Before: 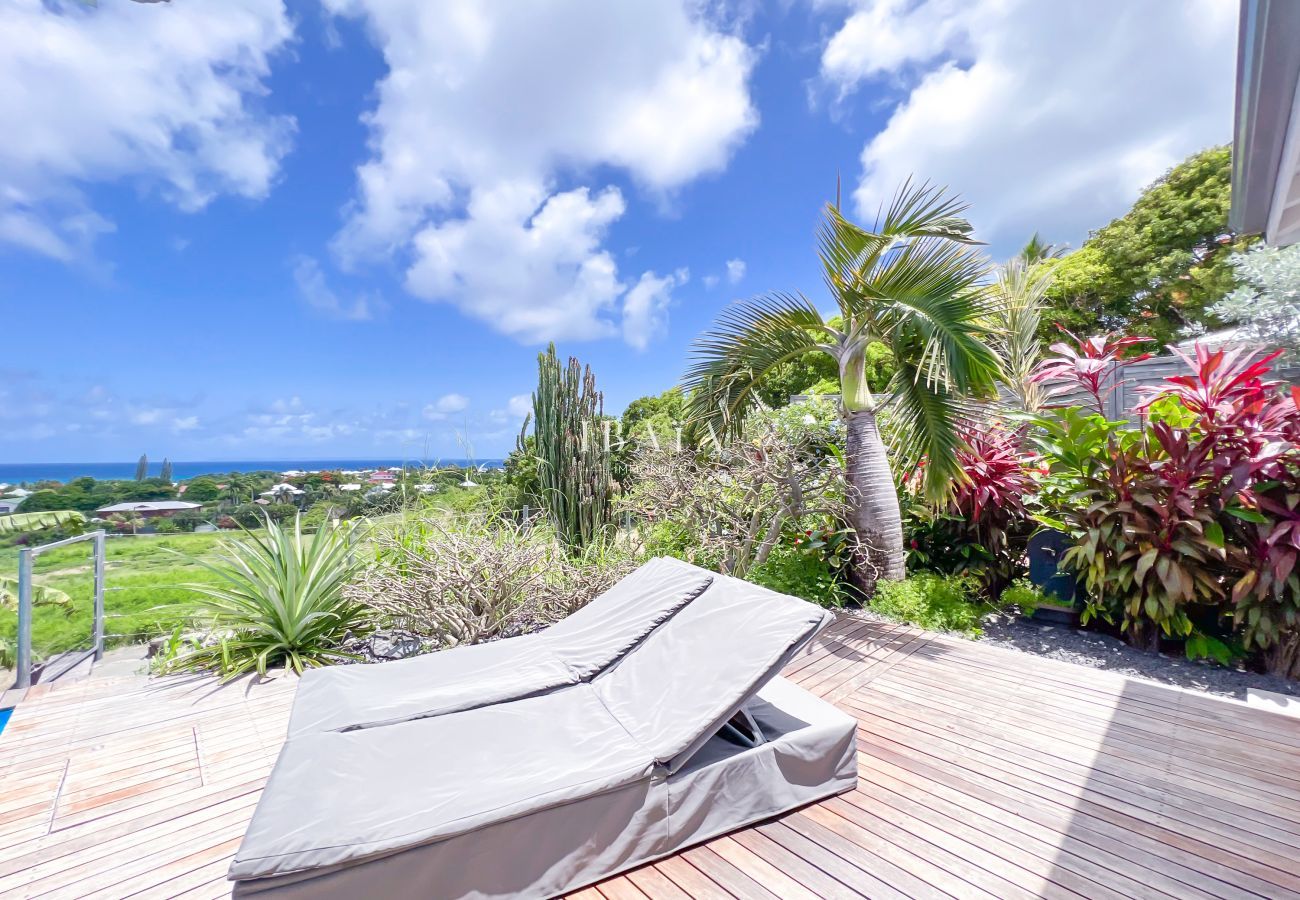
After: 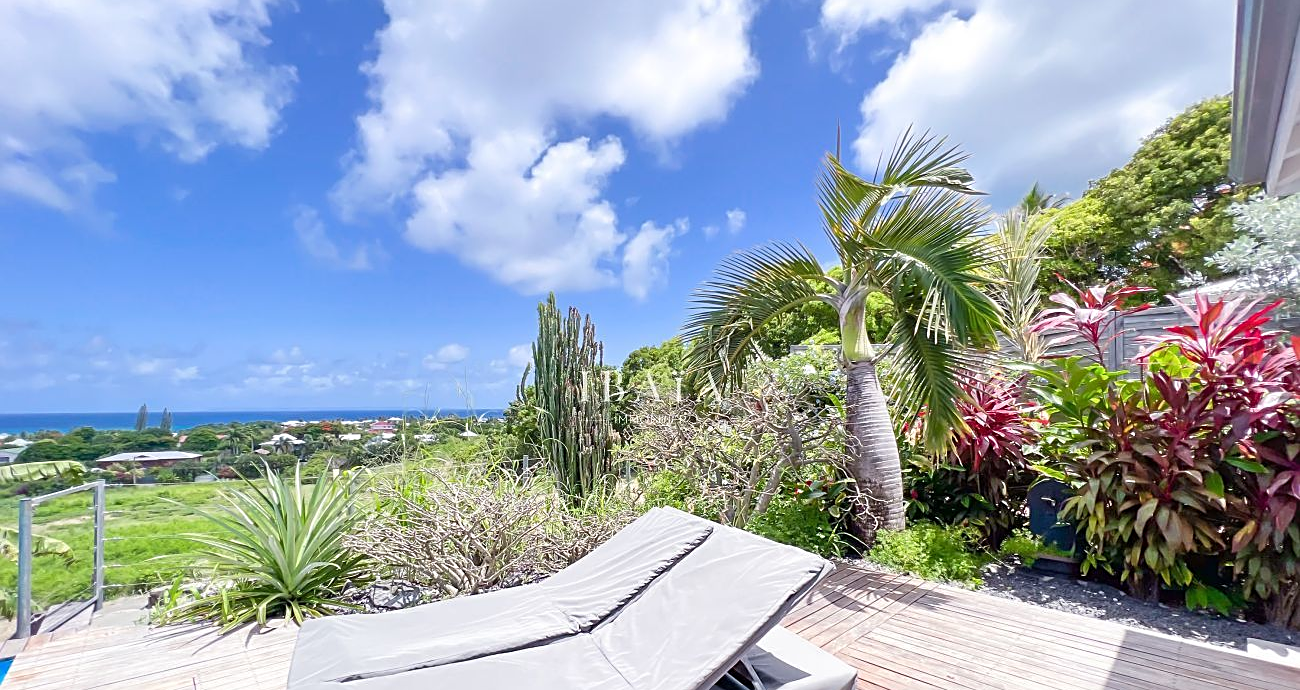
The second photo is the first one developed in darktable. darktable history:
crop: top 5.667%, bottom 17.637%
sharpen: on, module defaults
